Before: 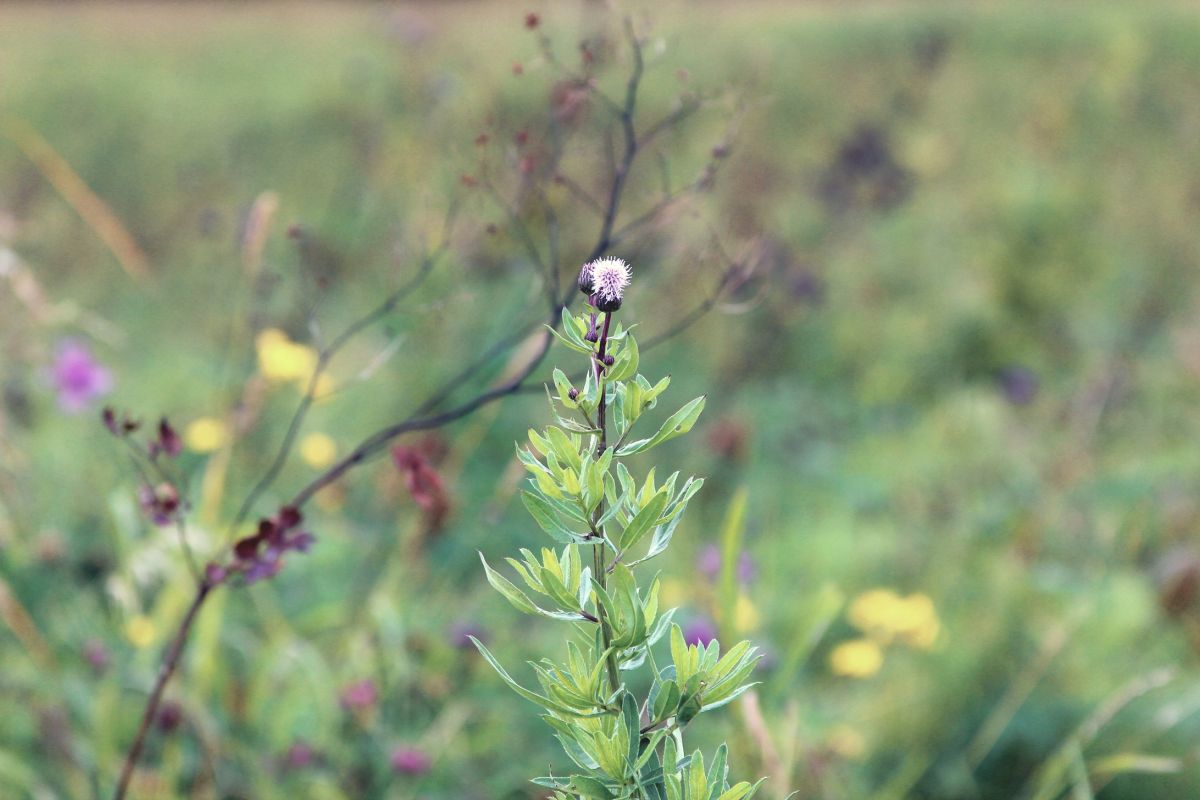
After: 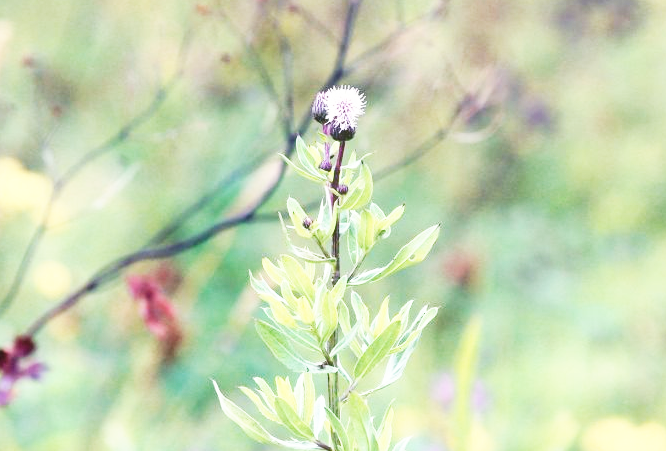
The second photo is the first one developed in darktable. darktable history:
crop and rotate: left 22.176%, top 21.503%, right 22.32%, bottom 22.074%
base curve: curves: ch0 [(0, 0) (0.007, 0.004) (0.027, 0.03) (0.046, 0.07) (0.207, 0.54) (0.442, 0.872) (0.673, 0.972) (1, 1)], preserve colors none
haze removal: strength -0.056, compatibility mode true, adaptive false
